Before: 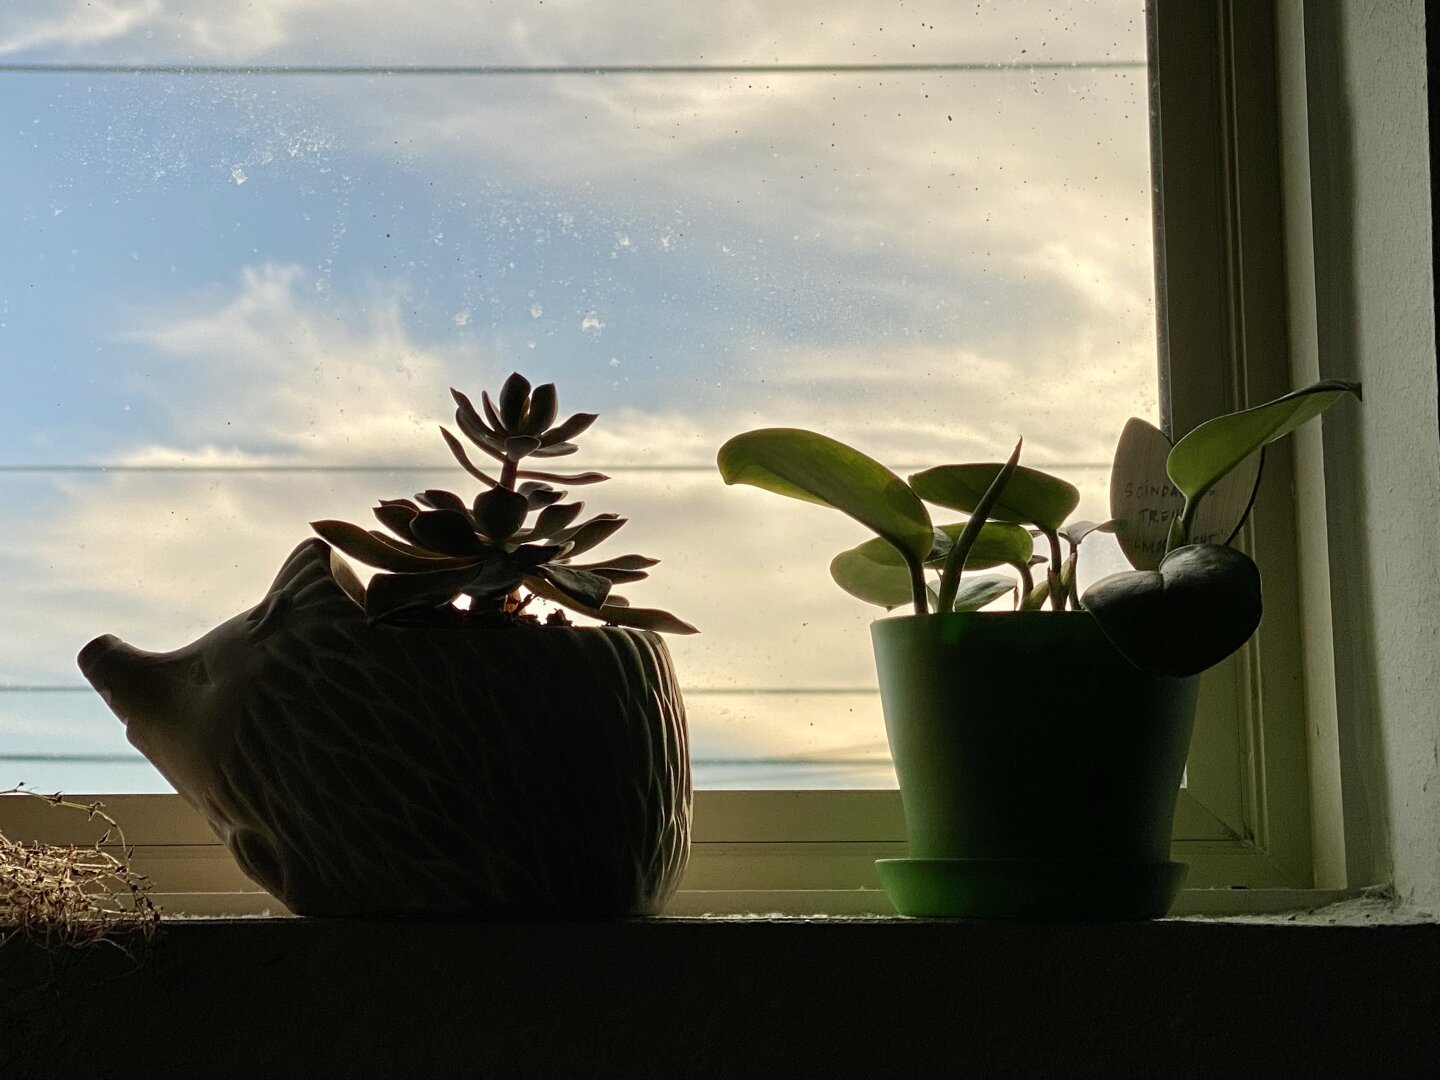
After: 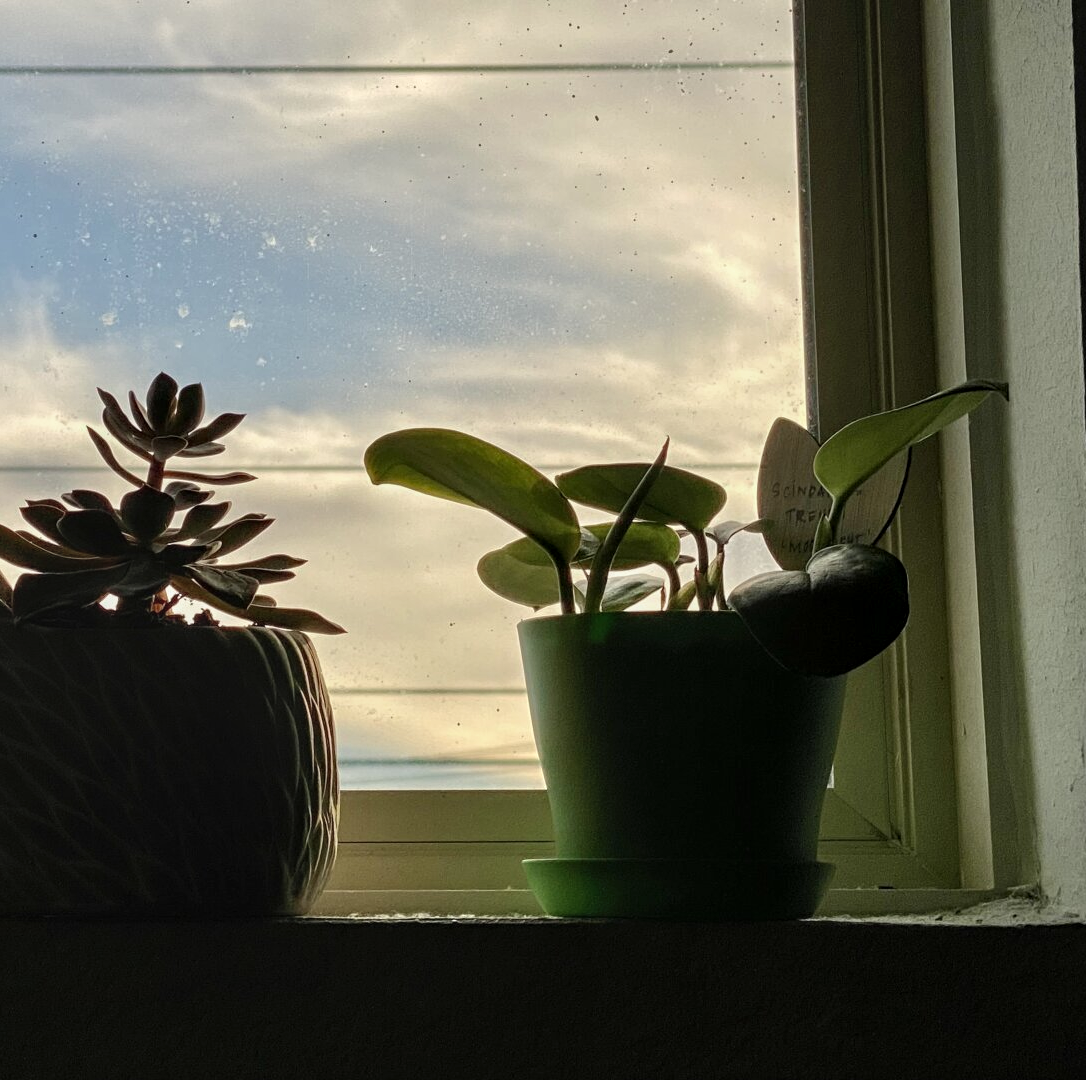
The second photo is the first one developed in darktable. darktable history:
crop and rotate: left 24.544%
local contrast: on, module defaults
tone equalizer: on, module defaults
